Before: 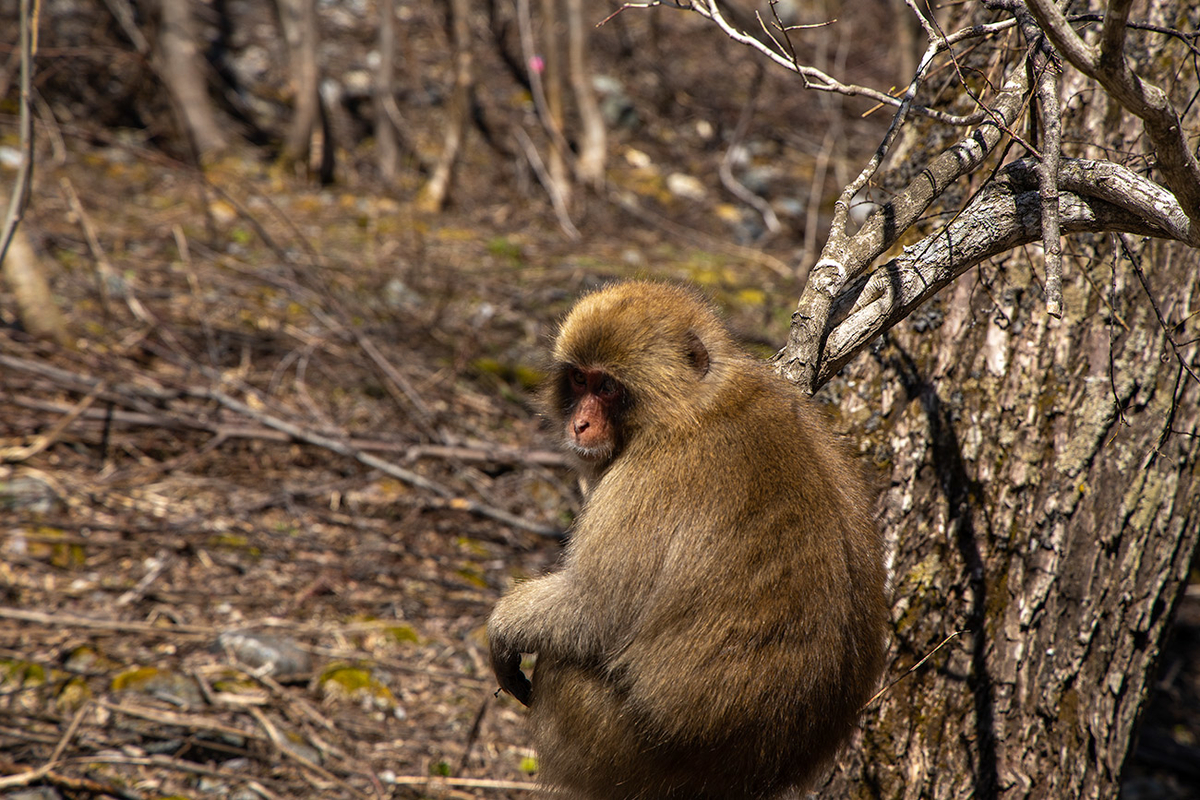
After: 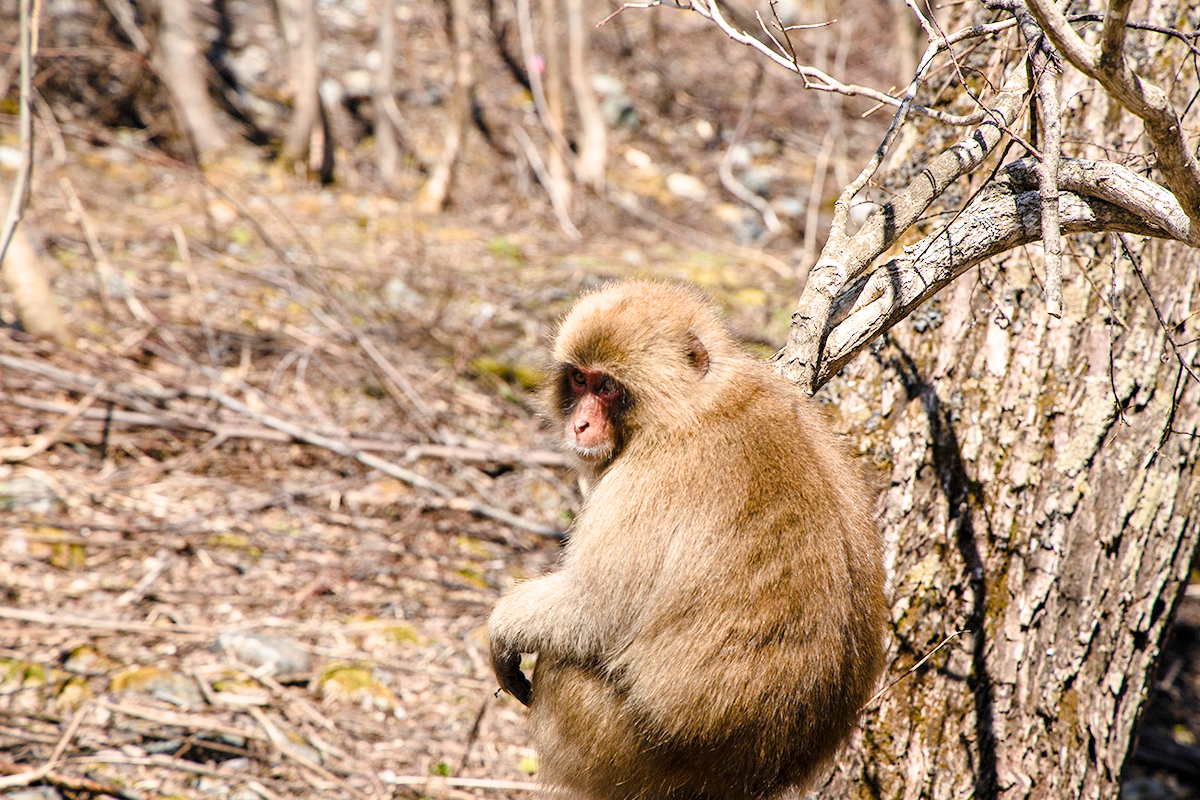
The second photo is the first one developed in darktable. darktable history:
exposure: black level correction 0, exposure 1.2 EV, compensate exposure bias true, compensate highlight preservation false
color balance rgb: linear chroma grading › global chroma 8.76%, perceptual saturation grading › global saturation -0.042%, perceptual saturation grading › highlights -30.525%, perceptual saturation grading › shadows 19.069%, global vibrance 20%
filmic rgb: black relative exposure -7.65 EV, white relative exposure 4.56 EV, hardness 3.61, iterations of high-quality reconstruction 10
